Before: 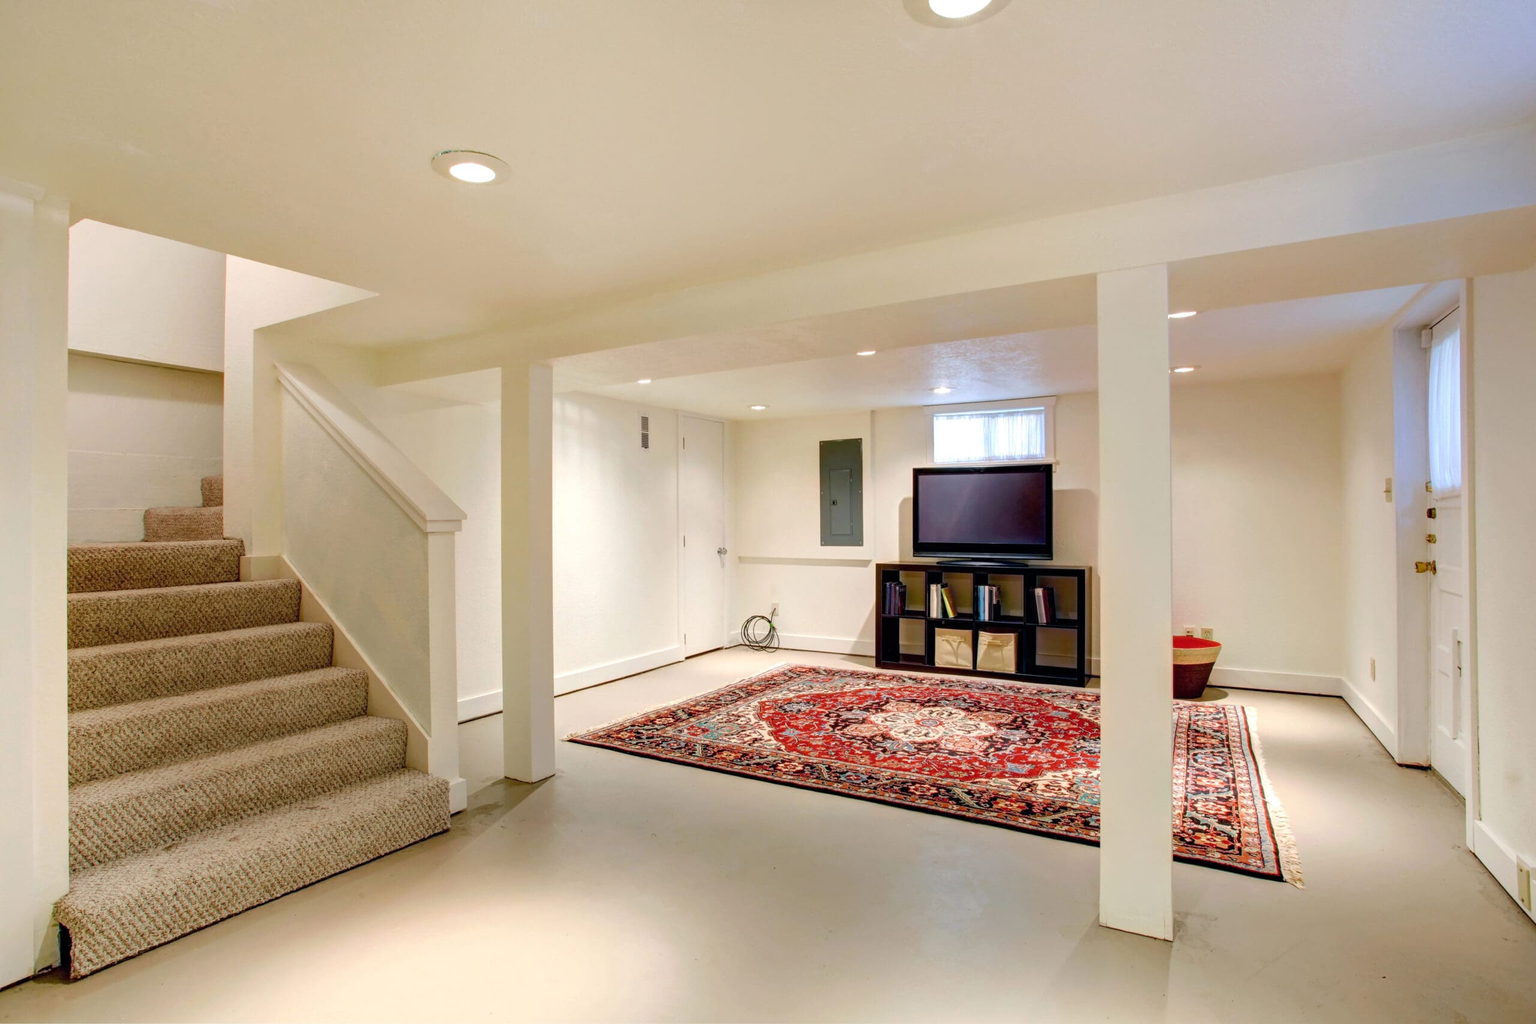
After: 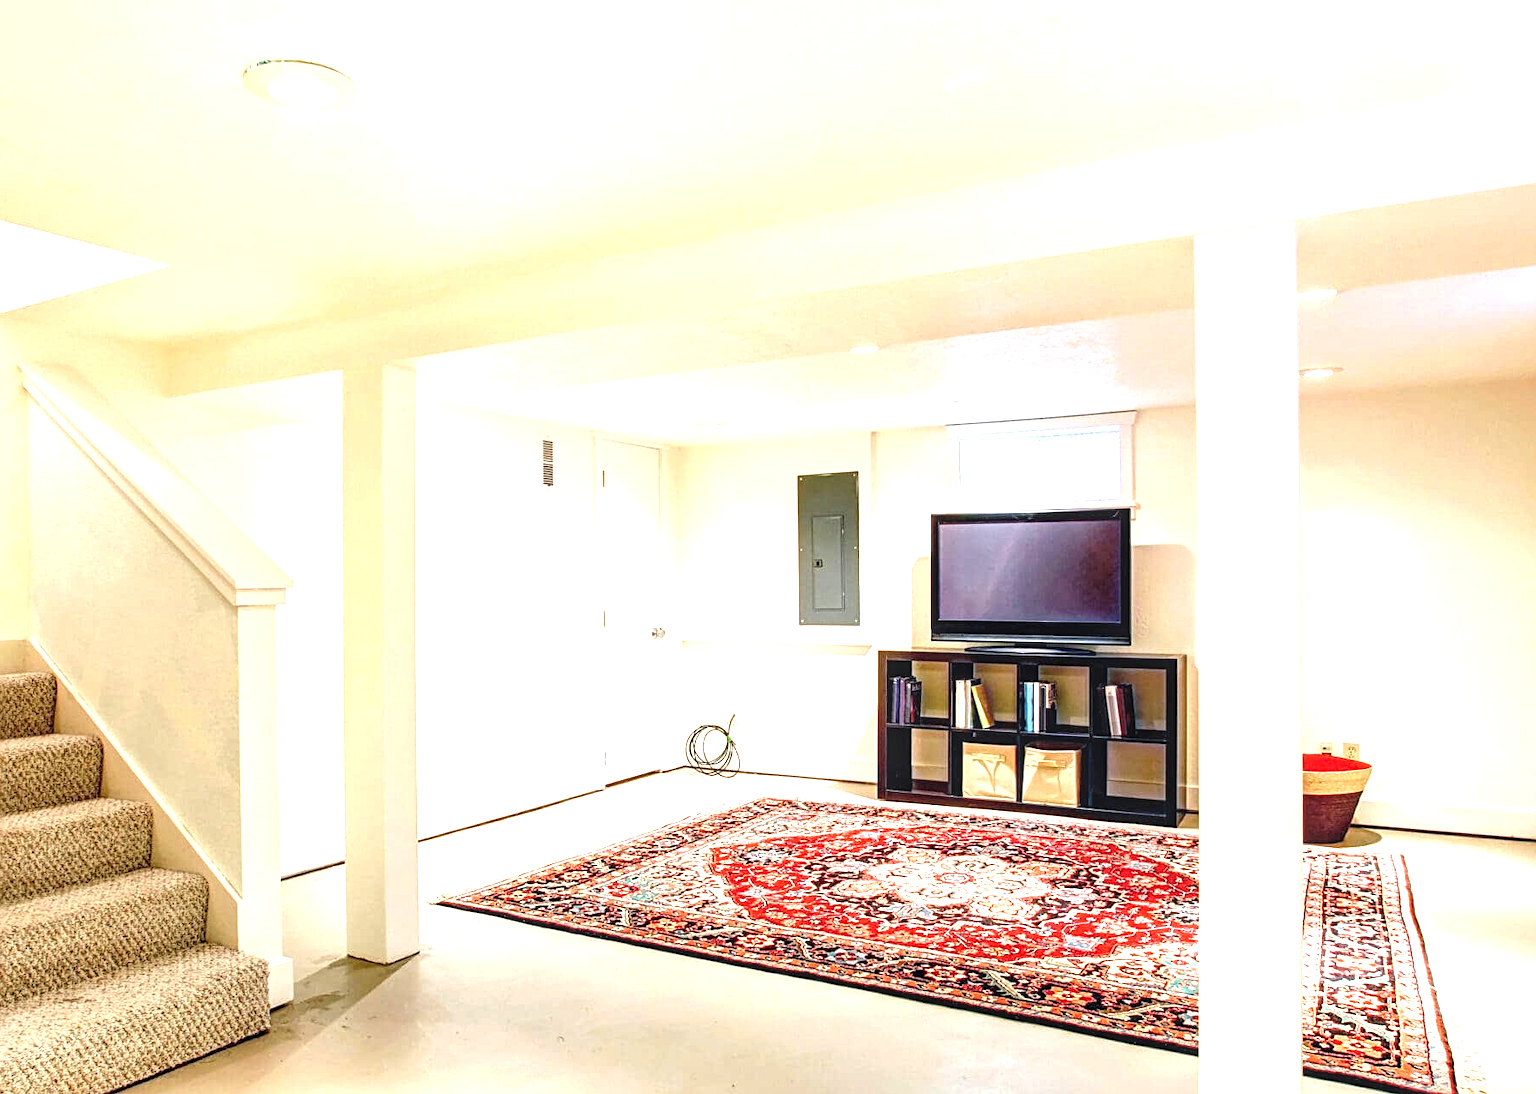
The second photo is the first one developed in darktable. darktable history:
exposure: black level correction 0, exposure 1.388 EV, compensate exposure bias true, compensate highlight preservation false
local contrast: detail 130%
sharpen: radius 2.167, amount 0.381, threshold 0
crop and rotate: left 17.046%, top 10.659%, right 12.989%, bottom 14.553%
contrast brightness saturation: contrast 0.01, saturation -0.05
